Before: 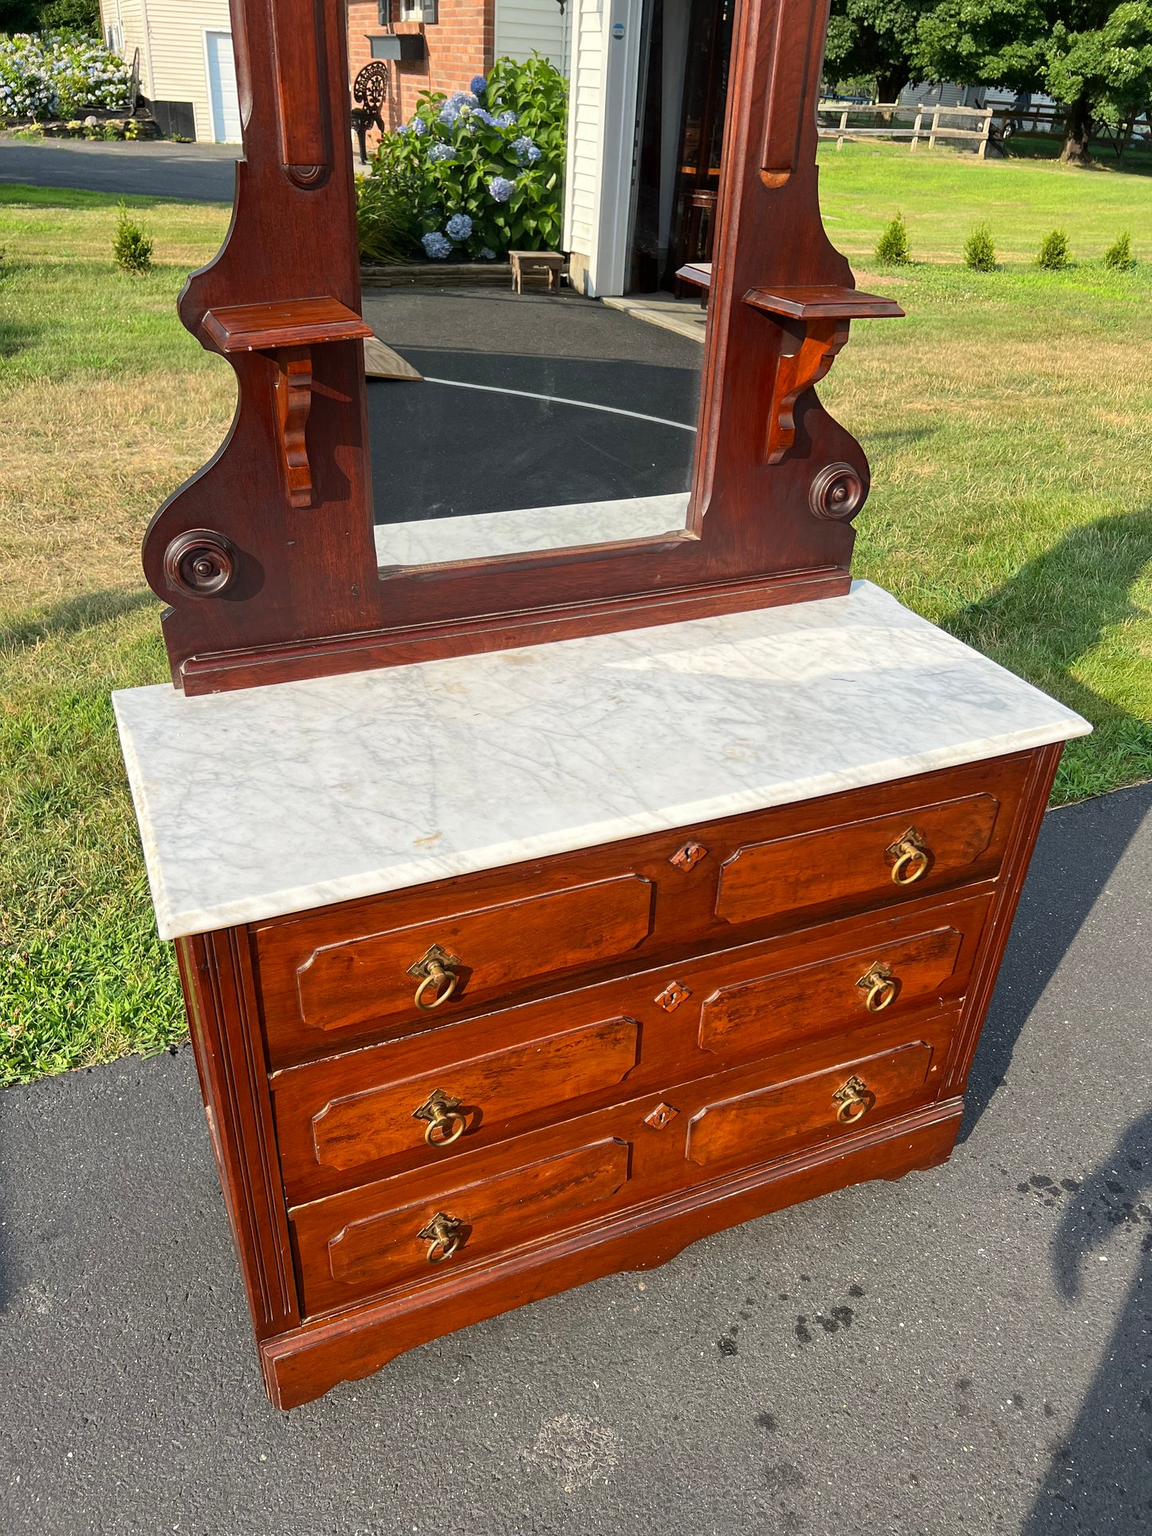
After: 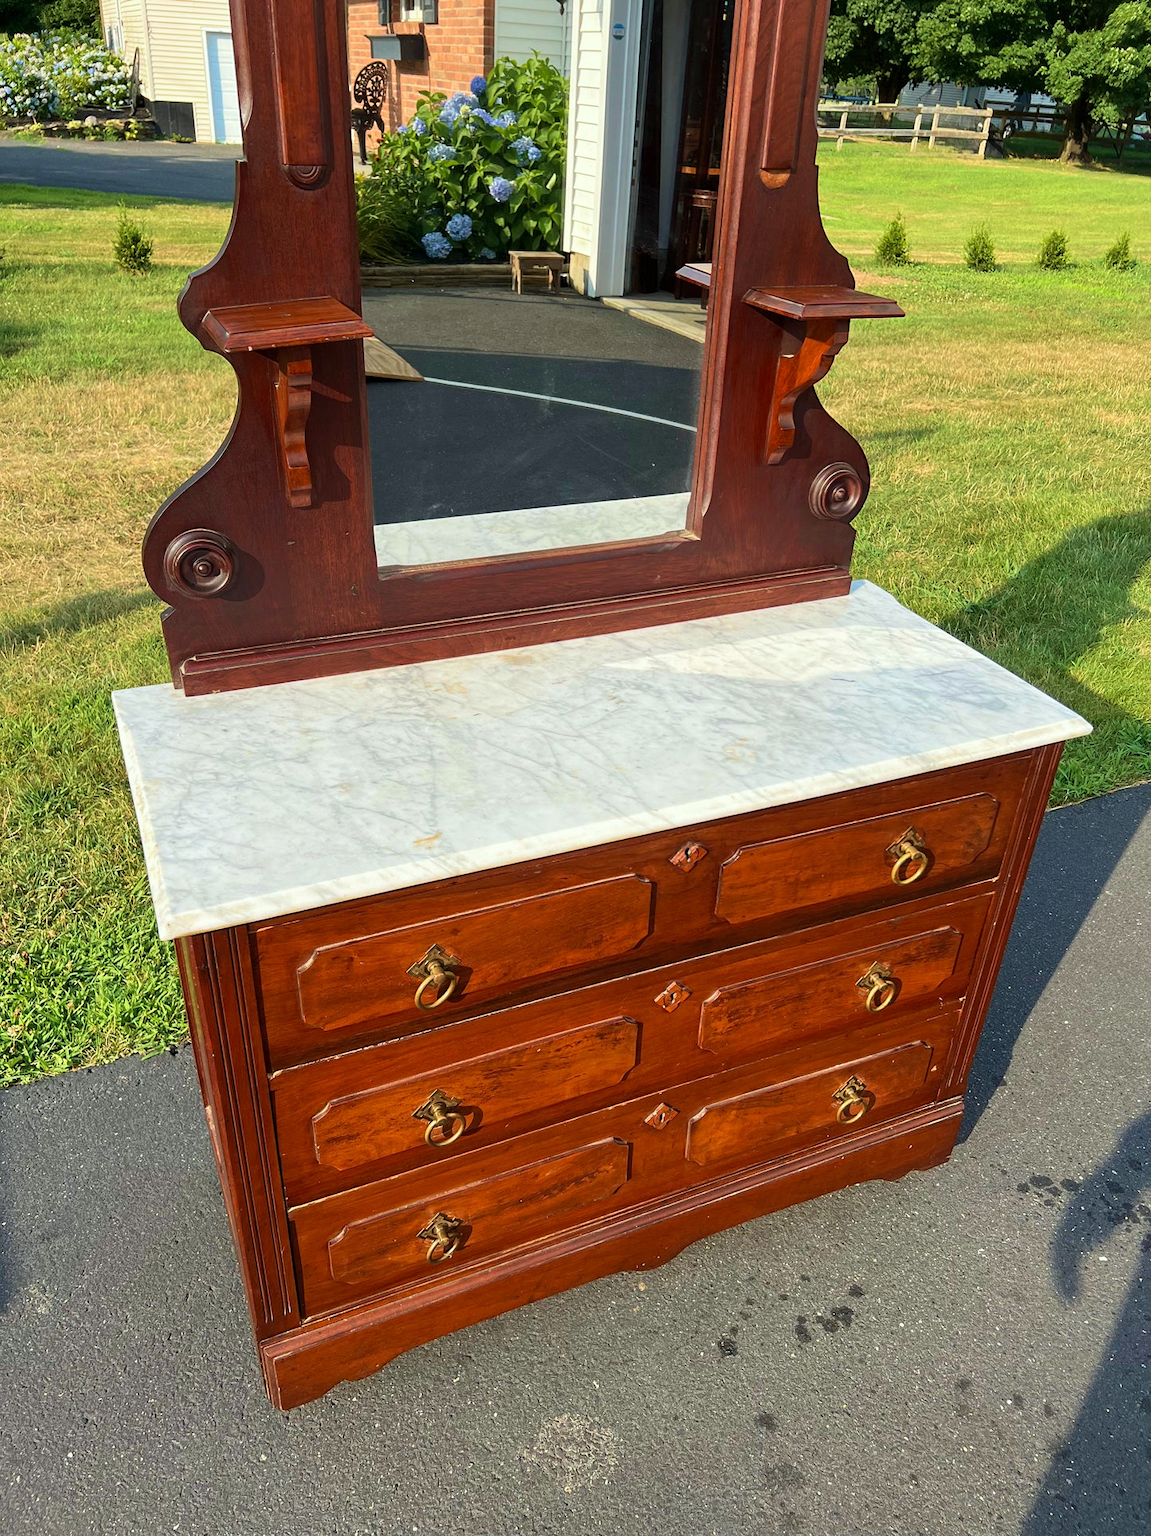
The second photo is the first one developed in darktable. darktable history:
tone equalizer: on, module defaults
velvia: strength 45%
white balance: red 0.978, blue 0.999
